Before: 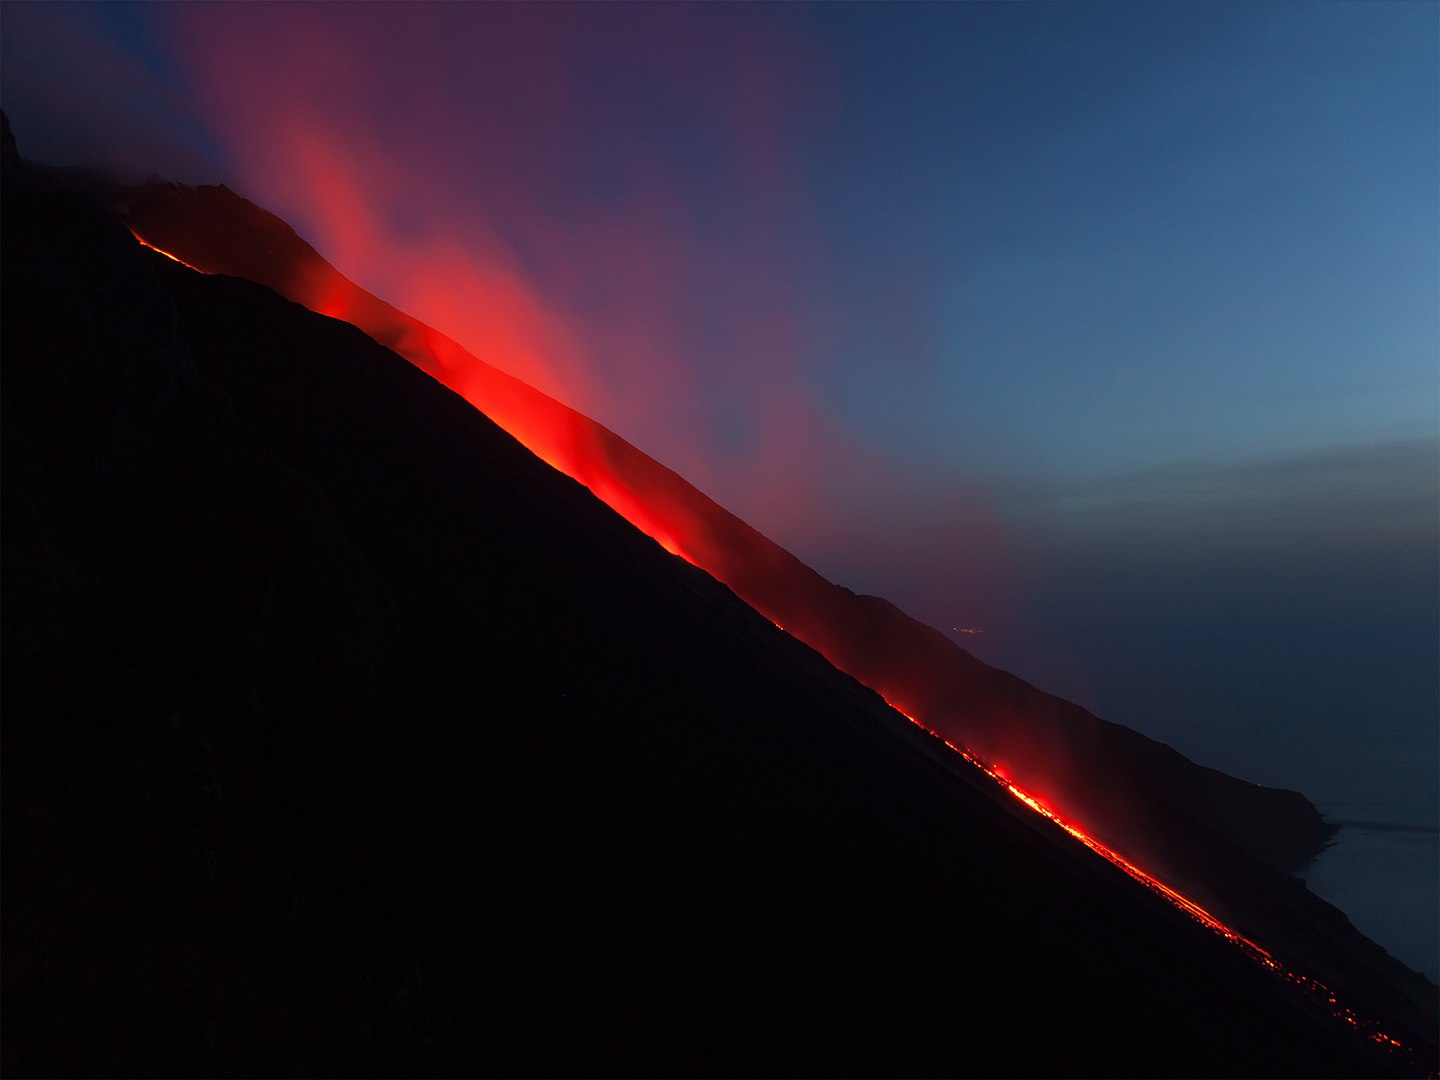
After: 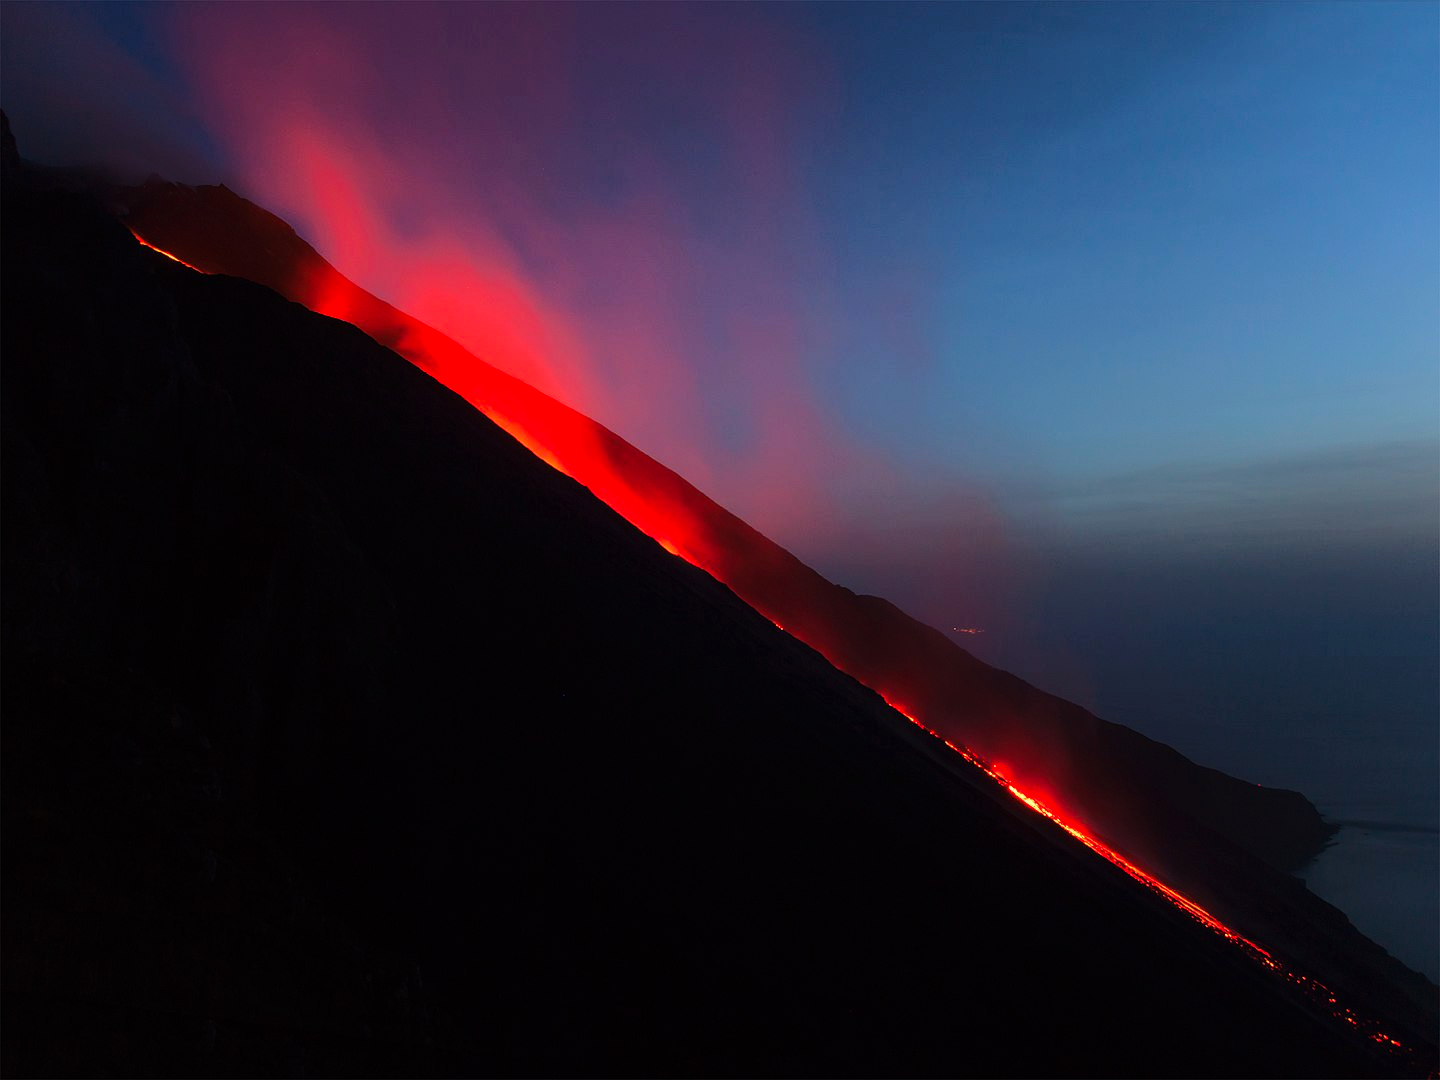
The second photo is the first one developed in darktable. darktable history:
tone curve: curves: ch0 [(0, 0) (0.003, 0.004) (0.011, 0.01) (0.025, 0.025) (0.044, 0.042) (0.069, 0.064) (0.1, 0.093) (0.136, 0.13) (0.177, 0.182) (0.224, 0.241) (0.277, 0.322) (0.335, 0.409) (0.399, 0.482) (0.468, 0.551) (0.543, 0.606) (0.623, 0.672) (0.709, 0.73) (0.801, 0.81) (0.898, 0.885) (1, 1)], color space Lab, linked channels, preserve colors none
color correction: highlights b* 0.001, saturation 1.08
